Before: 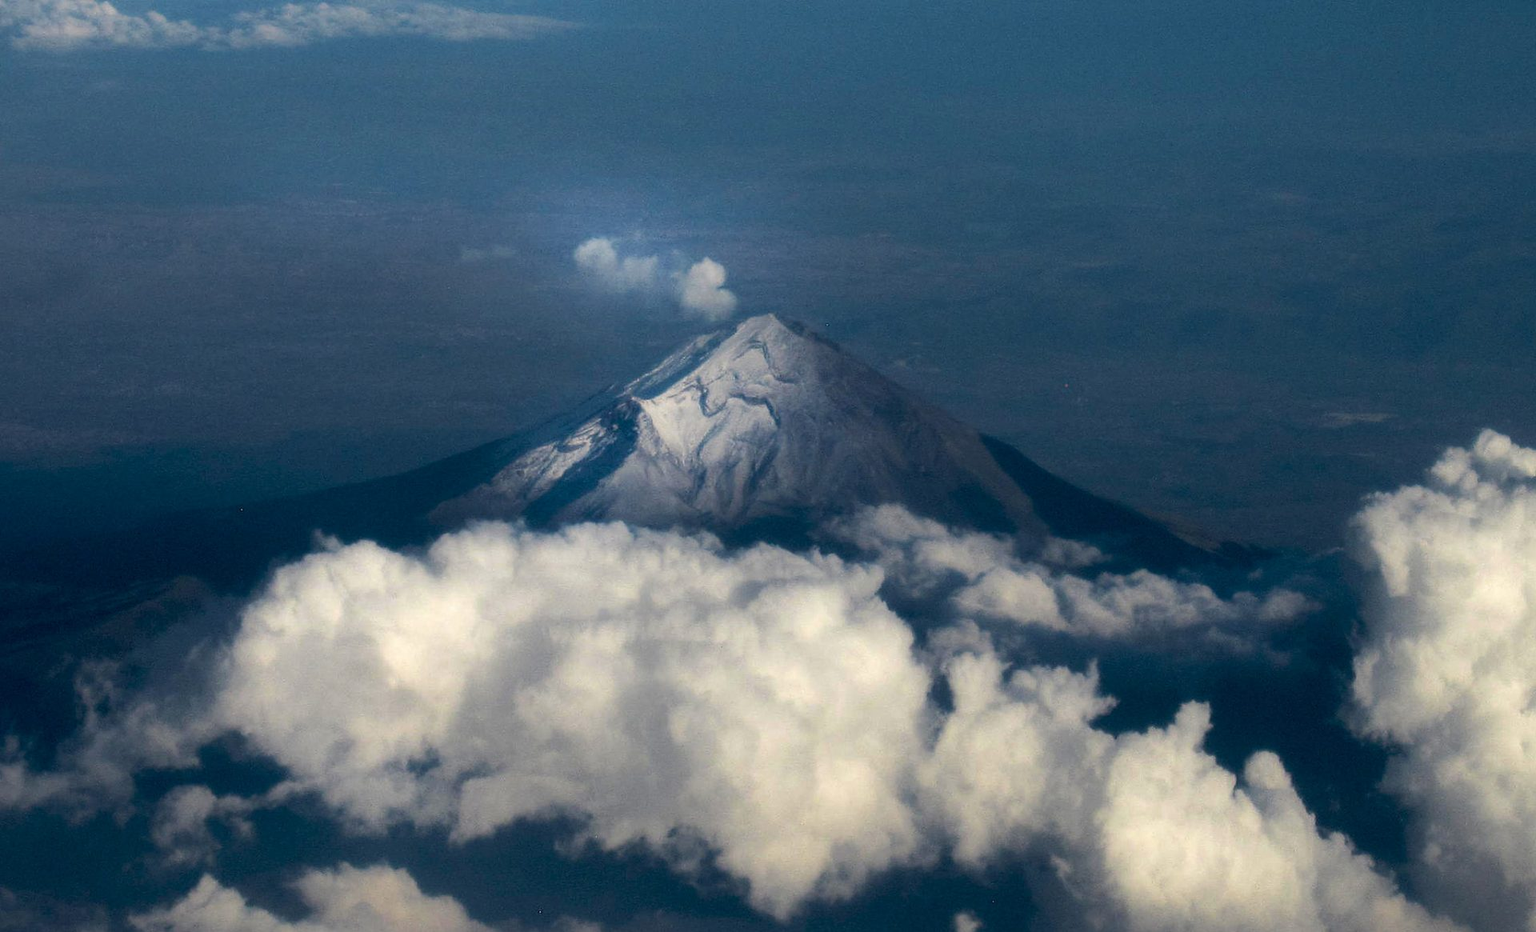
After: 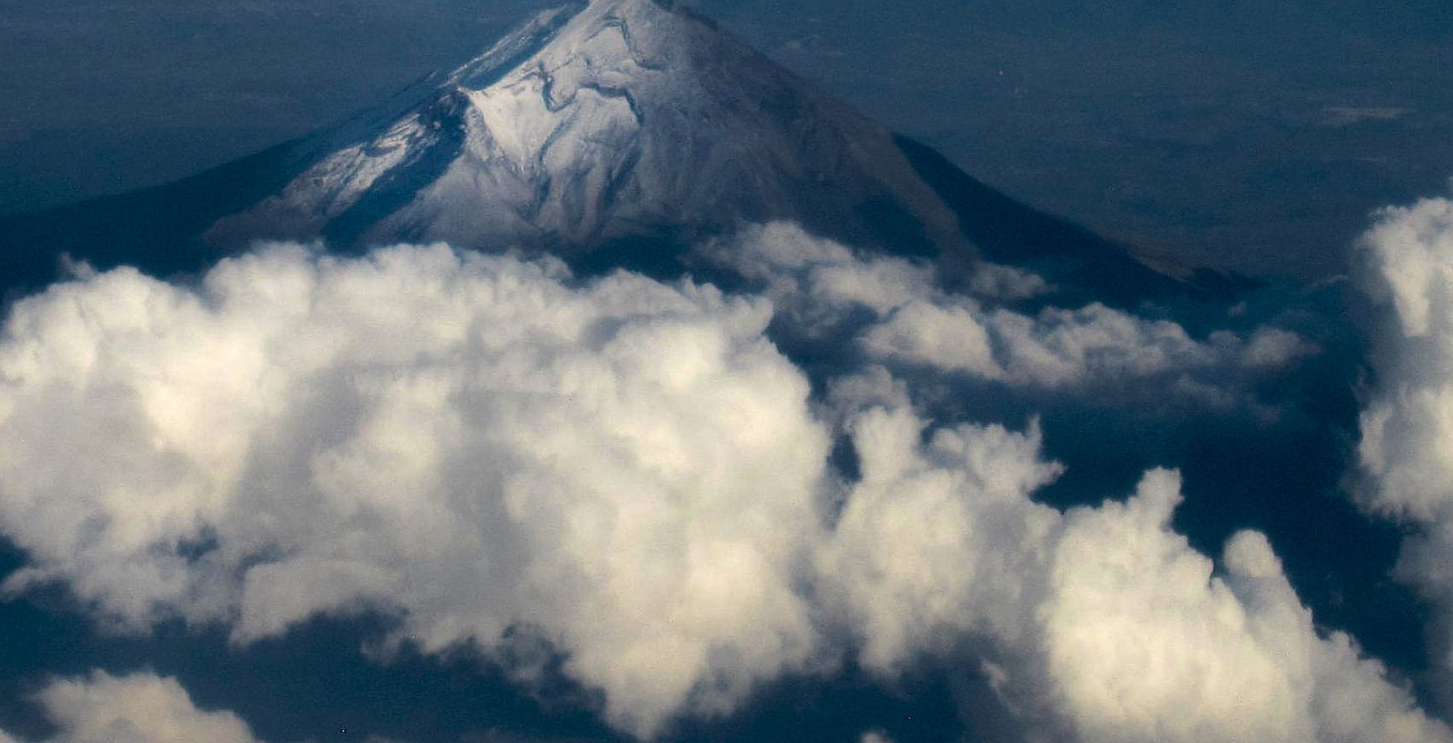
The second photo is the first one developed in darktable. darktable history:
tone equalizer: on, module defaults
crop and rotate: left 17.299%, top 35.115%, right 7.015%, bottom 1.024%
